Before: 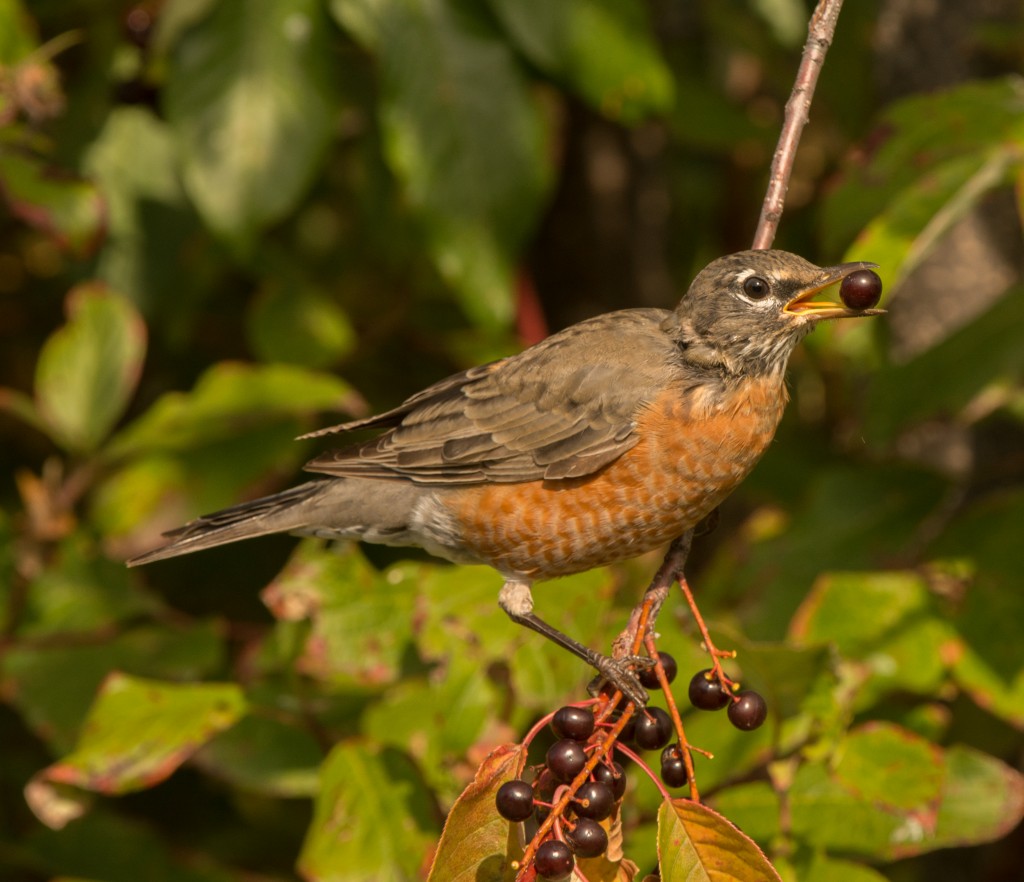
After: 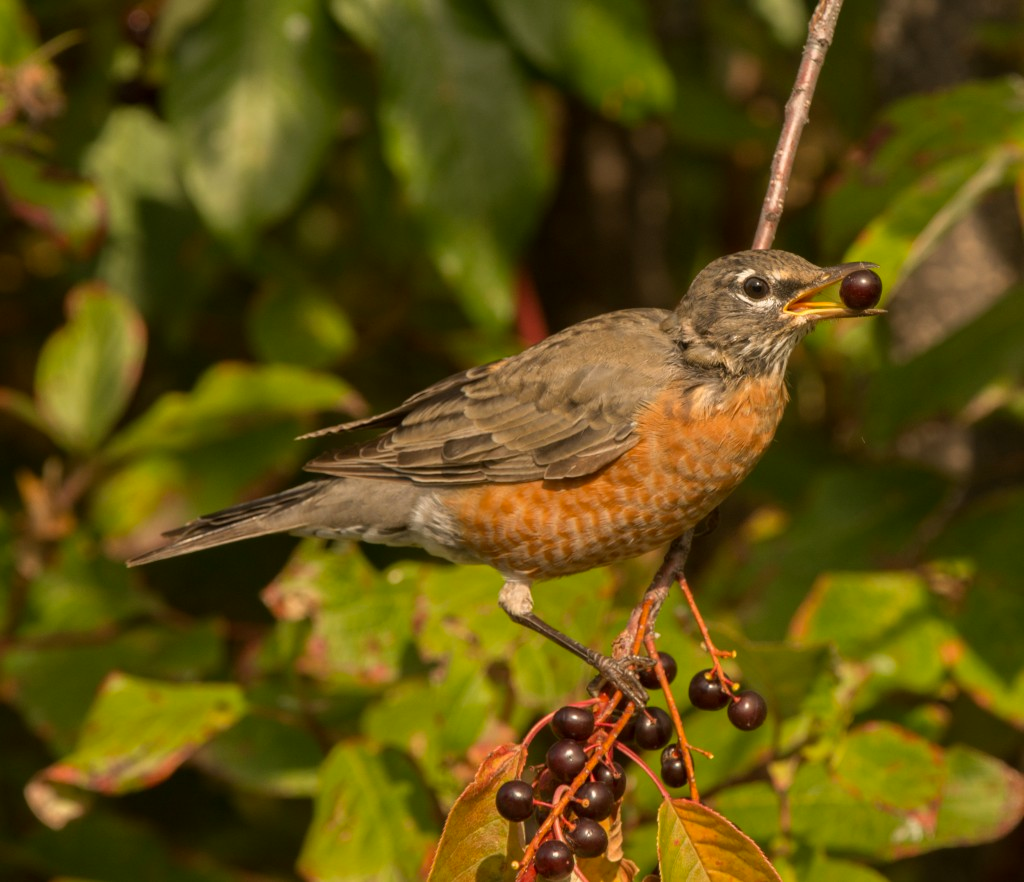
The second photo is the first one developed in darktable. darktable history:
contrast brightness saturation: contrast 0.041, saturation 0.068
